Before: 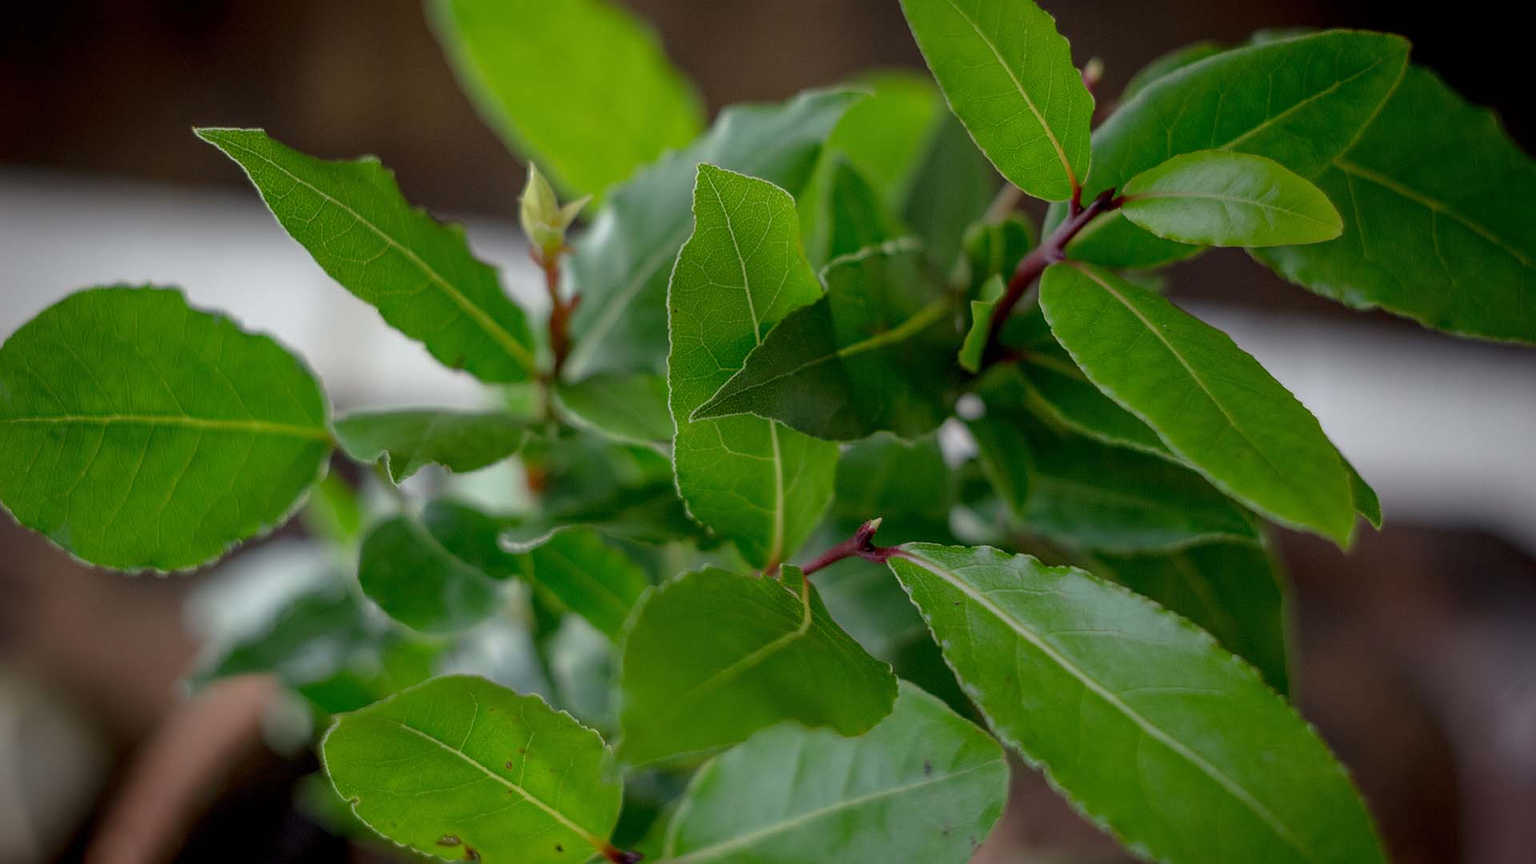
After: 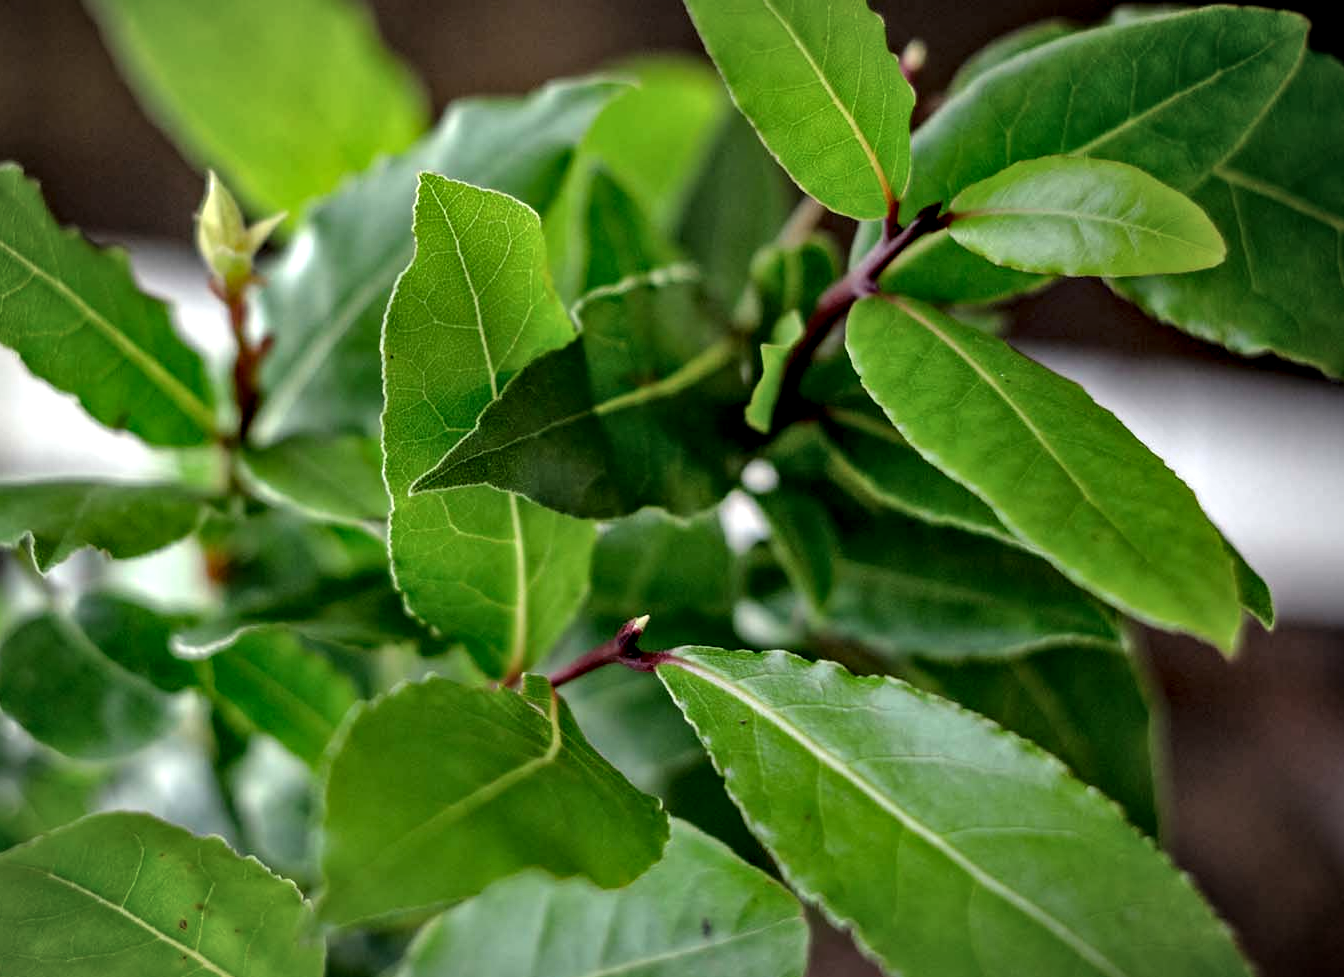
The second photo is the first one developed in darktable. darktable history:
crop and rotate: left 23.597%, top 3.051%, right 6.401%, bottom 6.425%
shadows and highlights: white point adjustment 0.136, highlights -69.73, soften with gaussian
contrast equalizer: octaves 7, y [[0.511, 0.558, 0.631, 0.632, 0.559, 0.512], [0.5 ×6], [0.507, 0.559, 0.627, 0.644, 0.647, 0.647], [0 ×6], [0 ×6]]
vignetting: fall-off start 81.58%, fall-off radius 61.61%, brightness -0.417, saturation -0.291, automatic ratio true, width/height ratio 1.414, unbound false
tone equalizer: -8 EV -0.726 EV, -7 EV -0.734 EV, -6 EV -0.635 EV, -5 EV -0.424 EV, -3 EV 0.365 EV, -2 EV 0.6 EV, -1 EV 0.692 EV, +0 EV 0.771 EV
